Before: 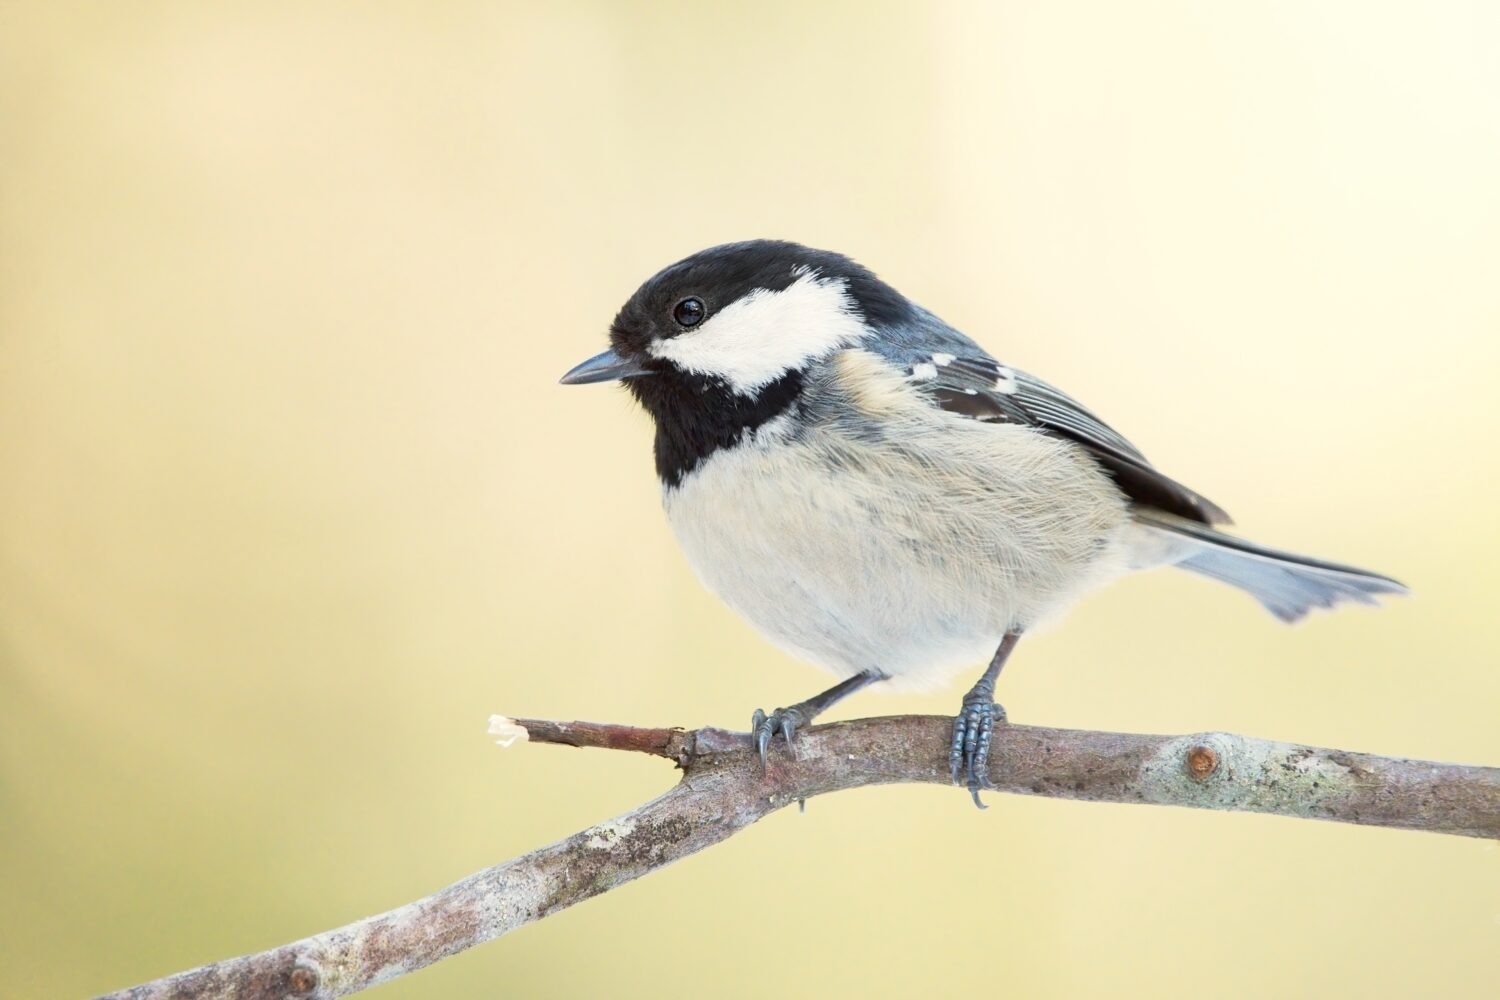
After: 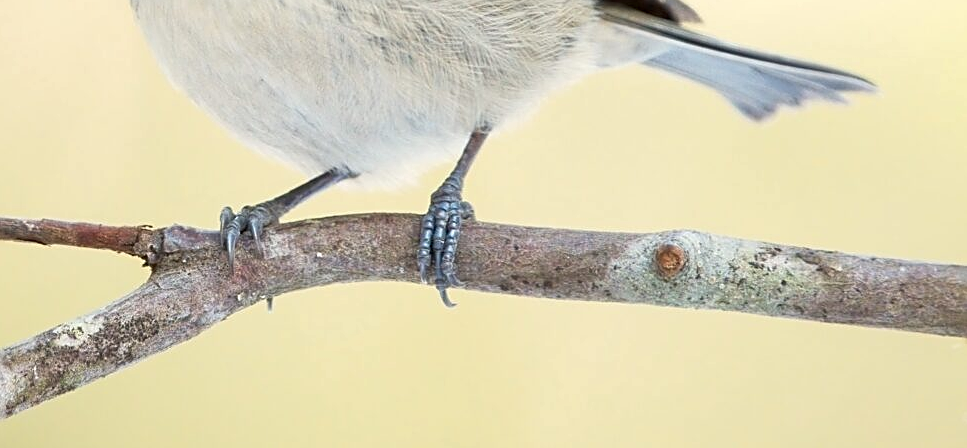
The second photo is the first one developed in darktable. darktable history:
sharpen: on, module defaults
crop and rotate: left 35.509%, top 50.238%, bottom 4.934%
local contrast: highlights 100%, shadows 100%, detail 120%, midtone range 0.2
